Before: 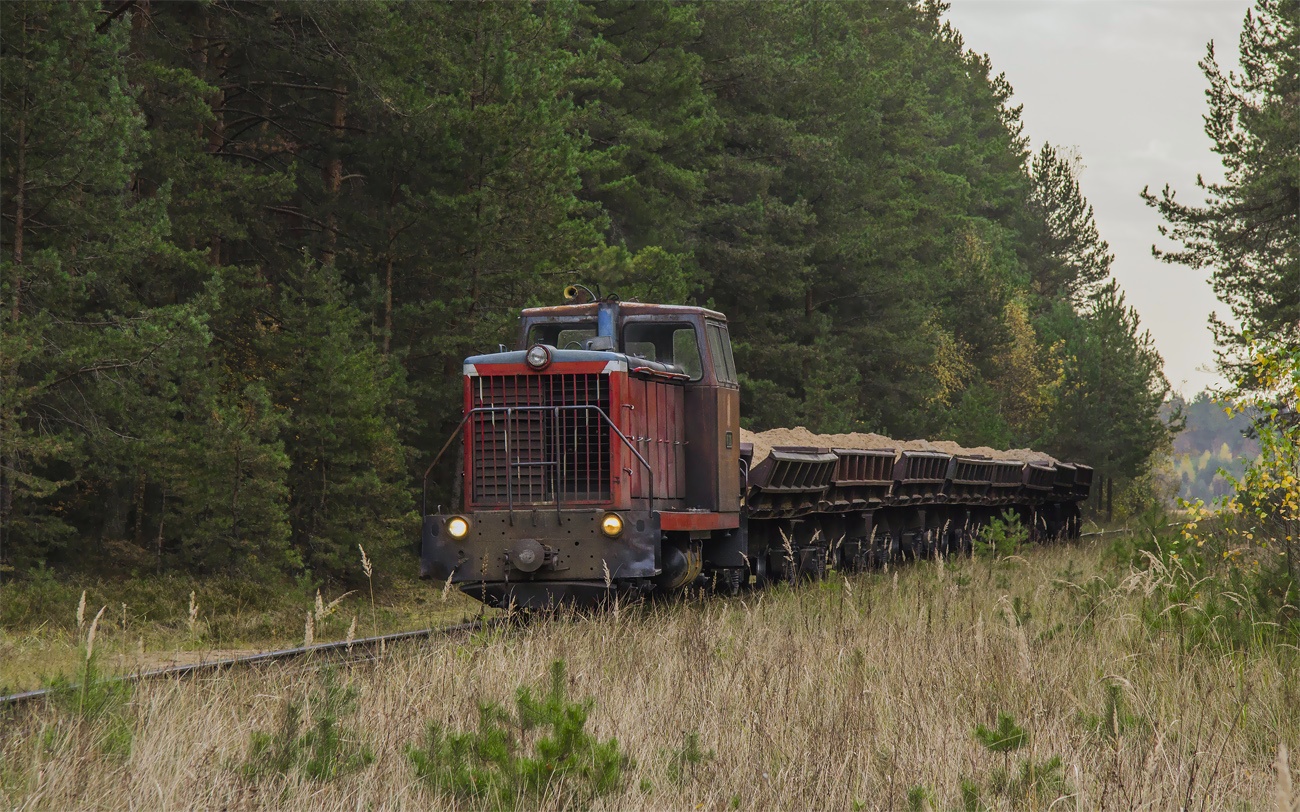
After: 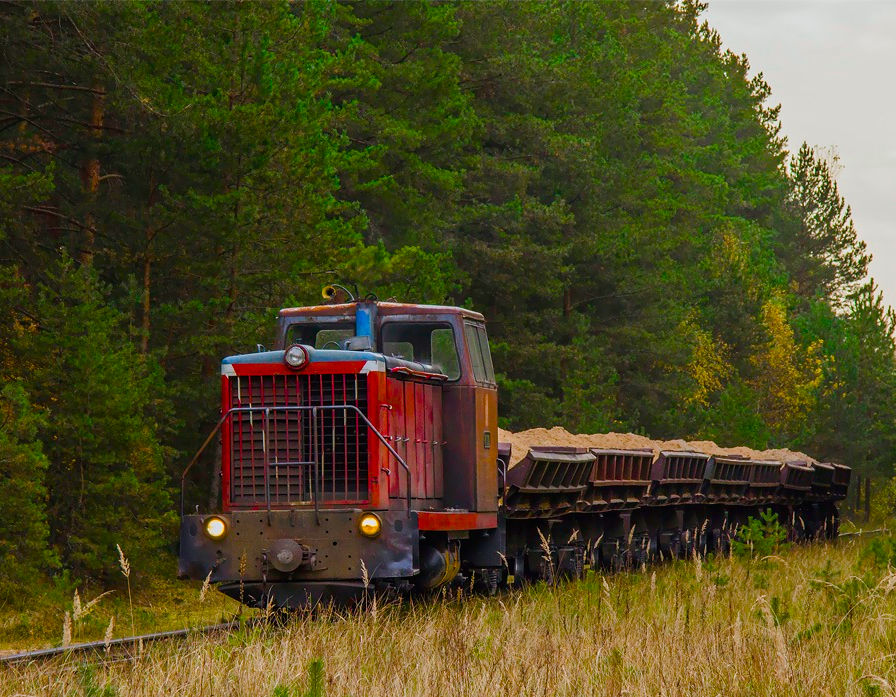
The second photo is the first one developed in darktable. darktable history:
crop: left 18.647%, right 12.393%, bottom 14.141%
color balance rgb: linear chroma grading › global chroma 9.748%, perceptual saturation grading › global saturation 39.66%, perceptual saturation grading › highlights -24.861%, perceptual saturation grading › mid-tones 35.04%, perceptual saturation grading › shadows 34.591%
exposure: exposure 0.014 EV, compensate exposure bias true, compensate highlight preservation false
